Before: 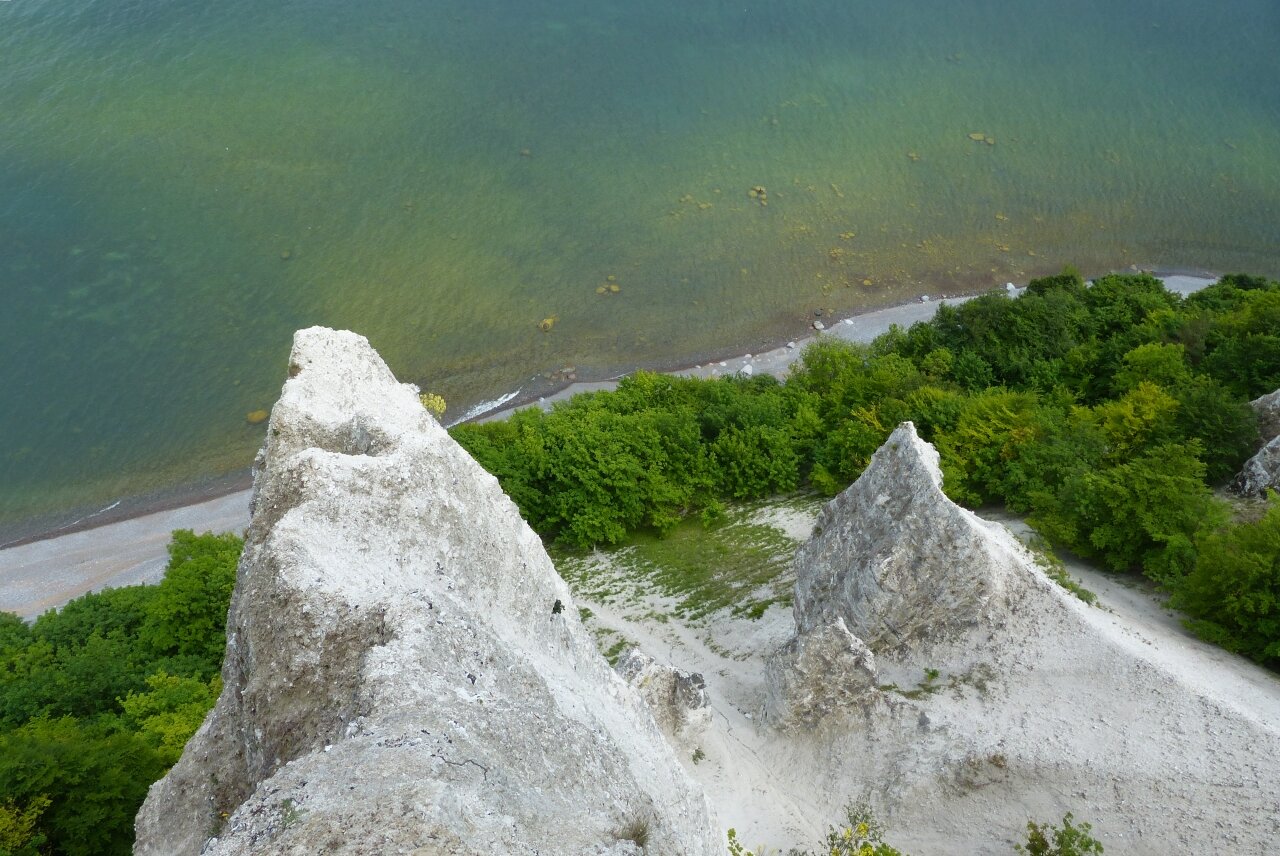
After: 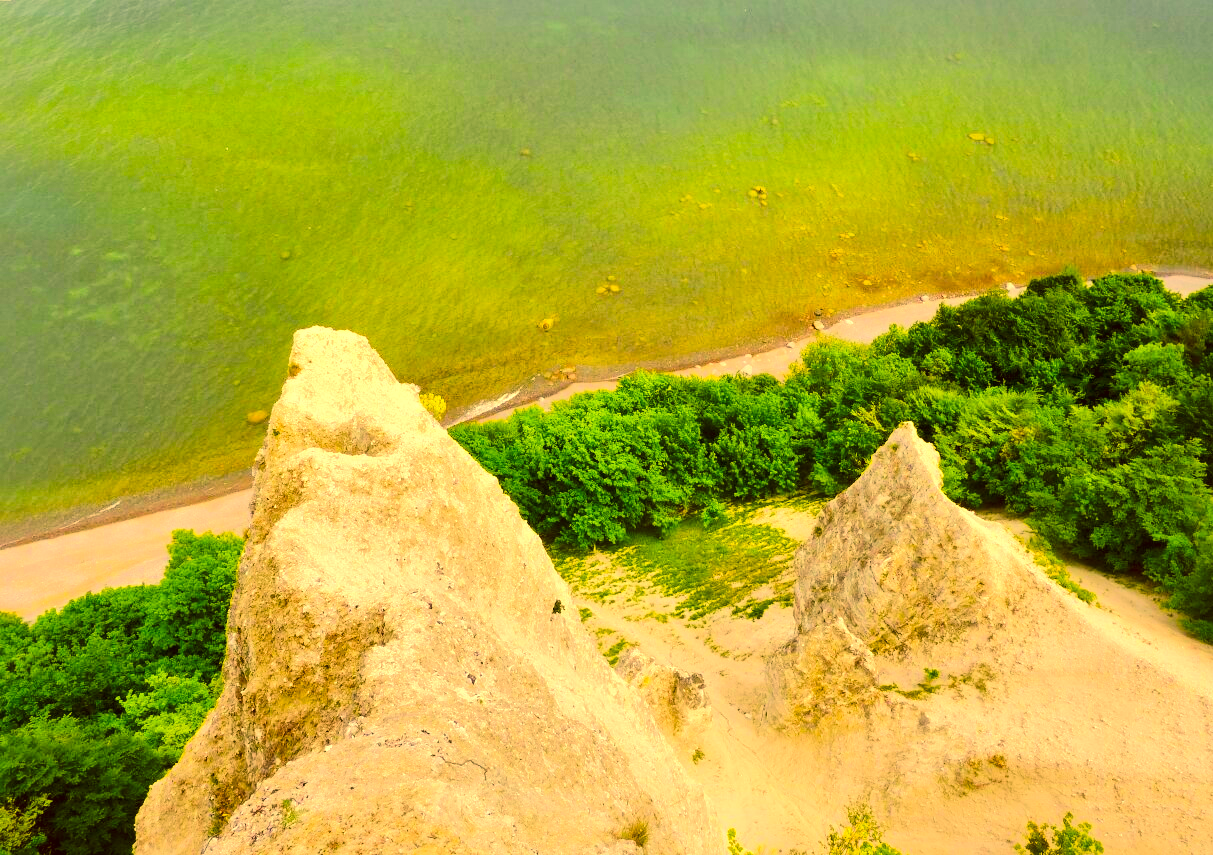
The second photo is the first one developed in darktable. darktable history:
crop and rotate: left 0%, right 5.197%
color correction: highlights a* 11.02, highlights b* 30.02, shadows a* 2.83, shadows b* 18.22, saturation 1.74
tone equalizer: -7 EV 0.141 EV, -6 EV 0.569 EV, -5 EV 1.14 EV, -4 EV 1.37 EV, -3 EV 1.18 EV, -2 EV 0.6 EV, -1 EV 0.16 EV, edges refinement/feathering 500, mask exposure compensation -1.57 EV, preserve details no
color zones: curves: ch1 [(0, 0.525) (0.143, 0.556) (0.286, 0.52) (0.429, 0.5) (0.571, 0.5) (0.714, 0.5) (0.857, 0.503) (1, 0.525)]
local contrast: mode bilateral grid, contrast 25, coarseness 60, detail 152%, midtone range 0.2
